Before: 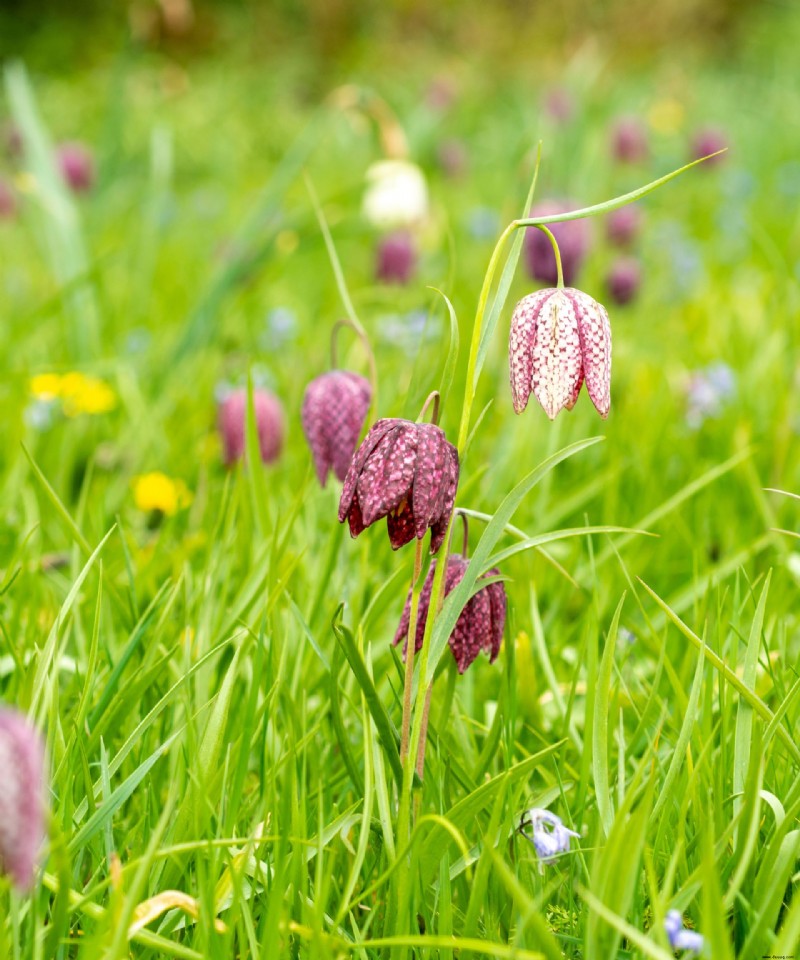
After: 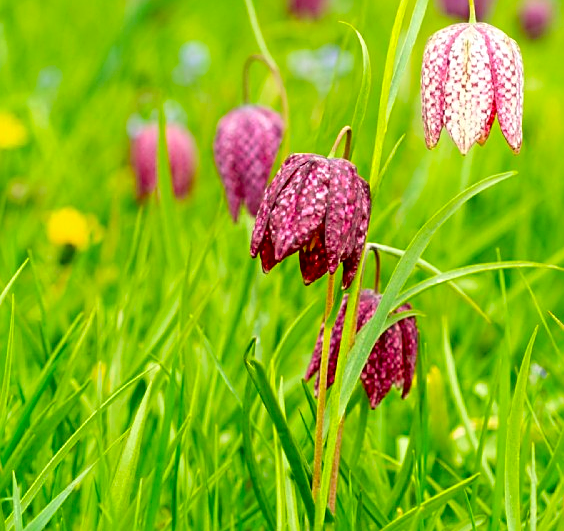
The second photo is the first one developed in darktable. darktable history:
sharpen: on, module defaults
exposure: black level correction 0.012, compensate highlight preservation false
crop: left 11.123%, top 27.61%, right 18.3%, bottom 17.034%
contrast brightness saturation: brightness -0.02, saturation 0.35
bloom: size 9%, threshold 100%, strength 7%
